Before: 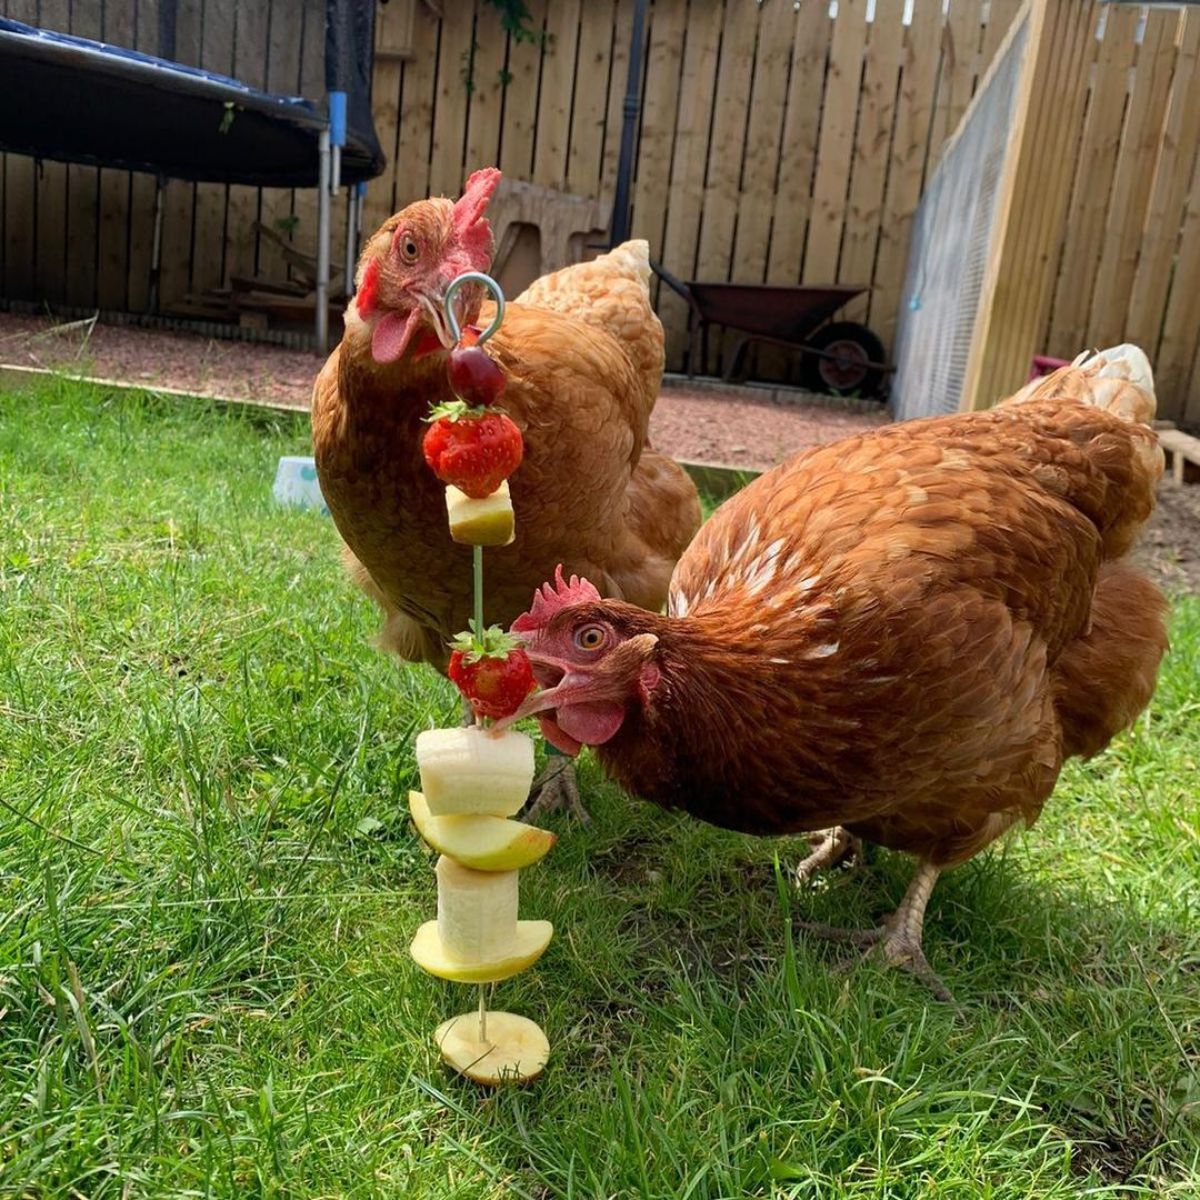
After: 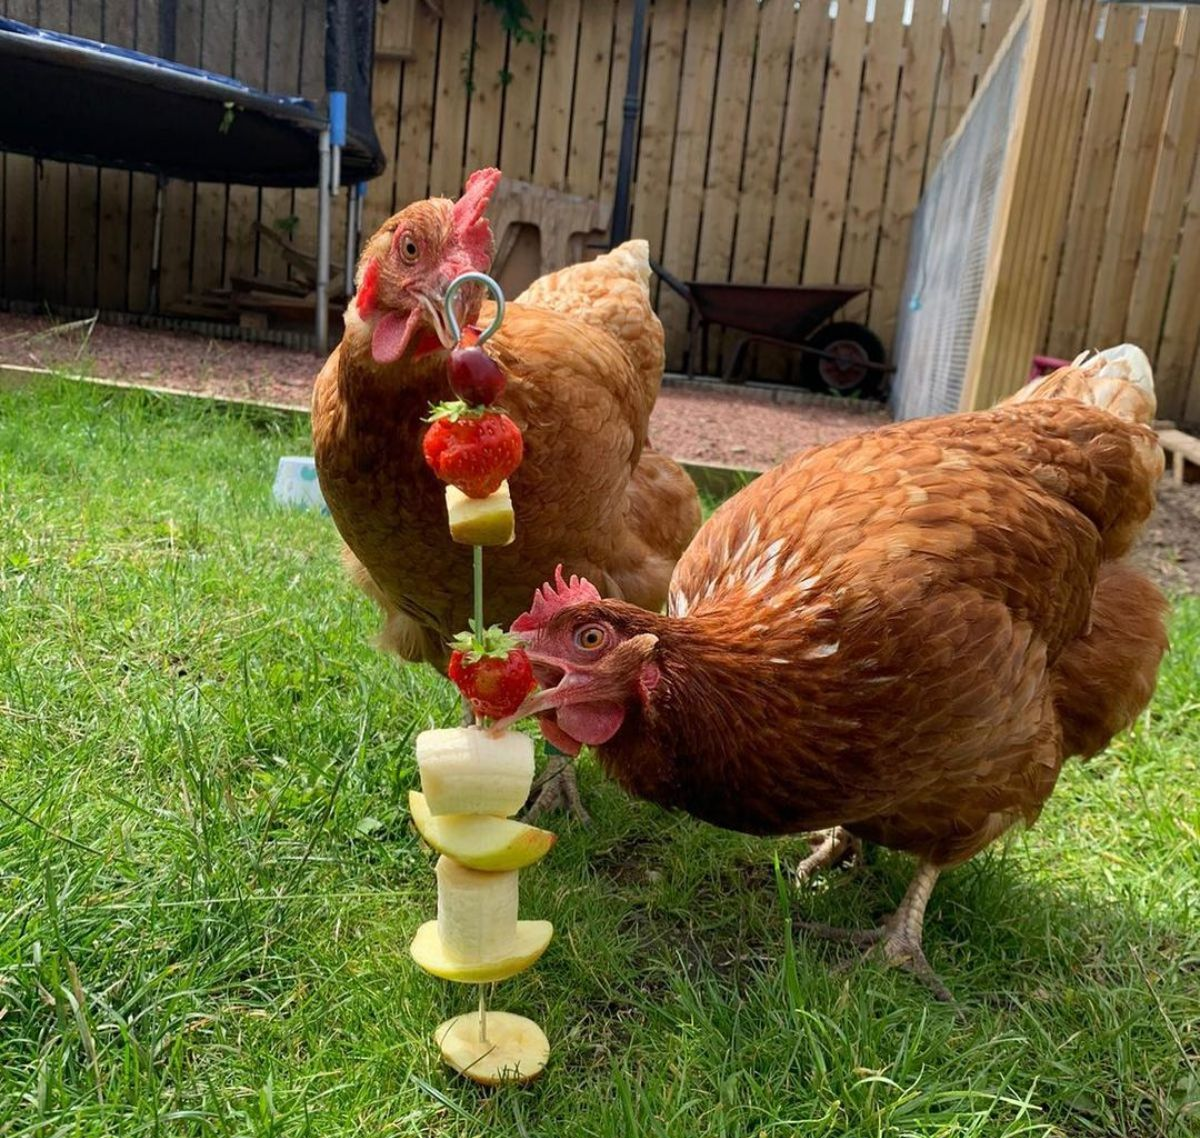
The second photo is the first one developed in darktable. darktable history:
crop and rotate: top 0.007%, bottom 5.093%
